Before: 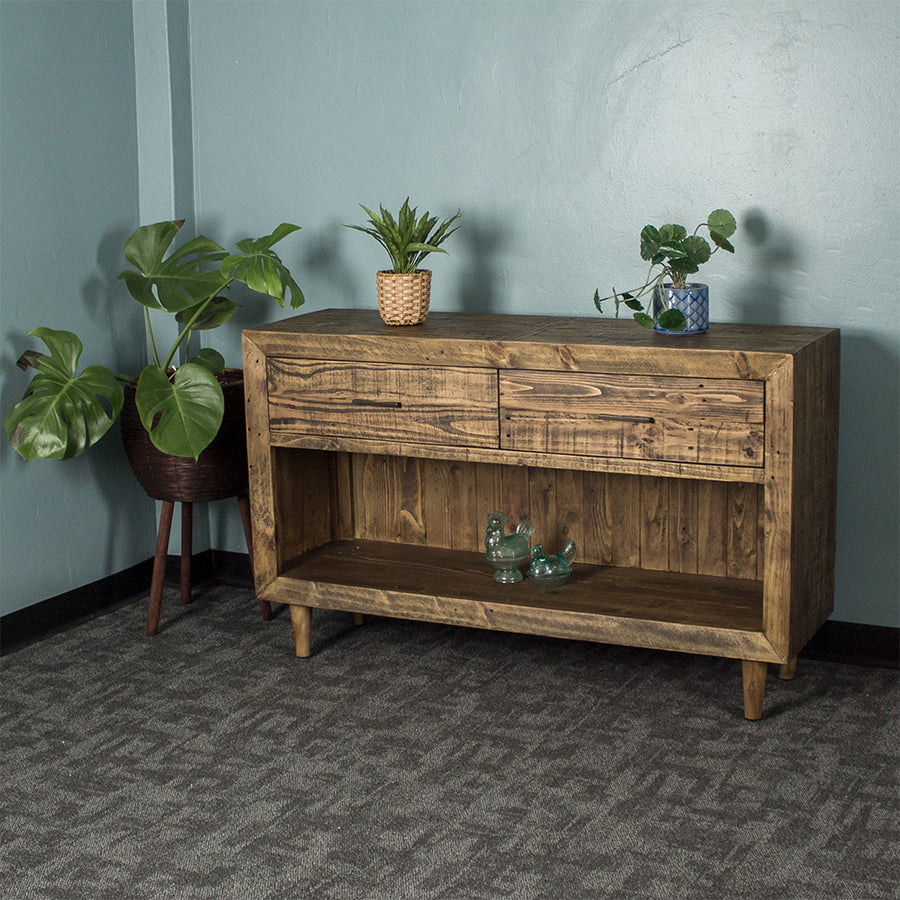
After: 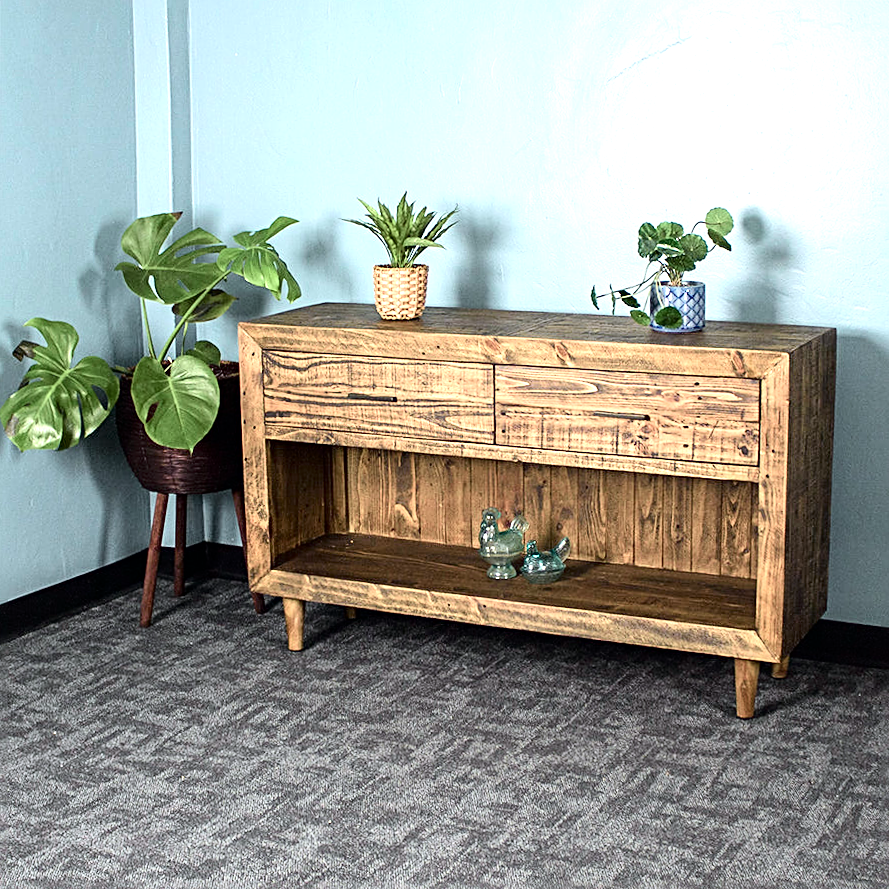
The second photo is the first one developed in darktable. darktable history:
crop and rotate: angle -0.649°
sharpen: radius 3.119
color calibration: illuminant as shot in camera, x 0.358, y 0.373, temperature 4628.91 K, gamut compression 1.64
tone equalizer: -8 EV -0.763 EV, -7 EV -0.684 EV, -6 EV -0.634 EV, -5 EV -0.36 EV, -3 EV 0.383 EV, -2 EV 0.6 EV, -1 EV 0.681 EV, +0 EV 0.767 EV
tone curve: curves: ch0 [(0, 0) (0.058, 0.027) (0.214, 0.183) (0.304, 0.288) (0.522, 0.549) (0.658, 0.7) (0.741, 0.775) (0.844, 0.866) (0.986, 0.957)]; ch1 [(0, 0) (0.172, 0.123) (0.312, 0.296) (0.437, 0.429) (0.471, 0.469) (0.502, 0.5) (0.513, 0.515) (0.572, 0.603) (0.617, 0.653) (0.68, 0.724) (0.889, 0.924) (1, 1)]; ch2 [(0, 0) (0.411, 0.424) (0.489, 0.49) (0.502, 0.5) (0.517, 0.519) (0.549, 0.578) (0.604, 0.628) (0.693, 0.686) (1, 1)], color space Lab, independent channels, preserve colors none
exposure: black level correction 0, exposure 0.692 EV, compensate highlight preservation false
